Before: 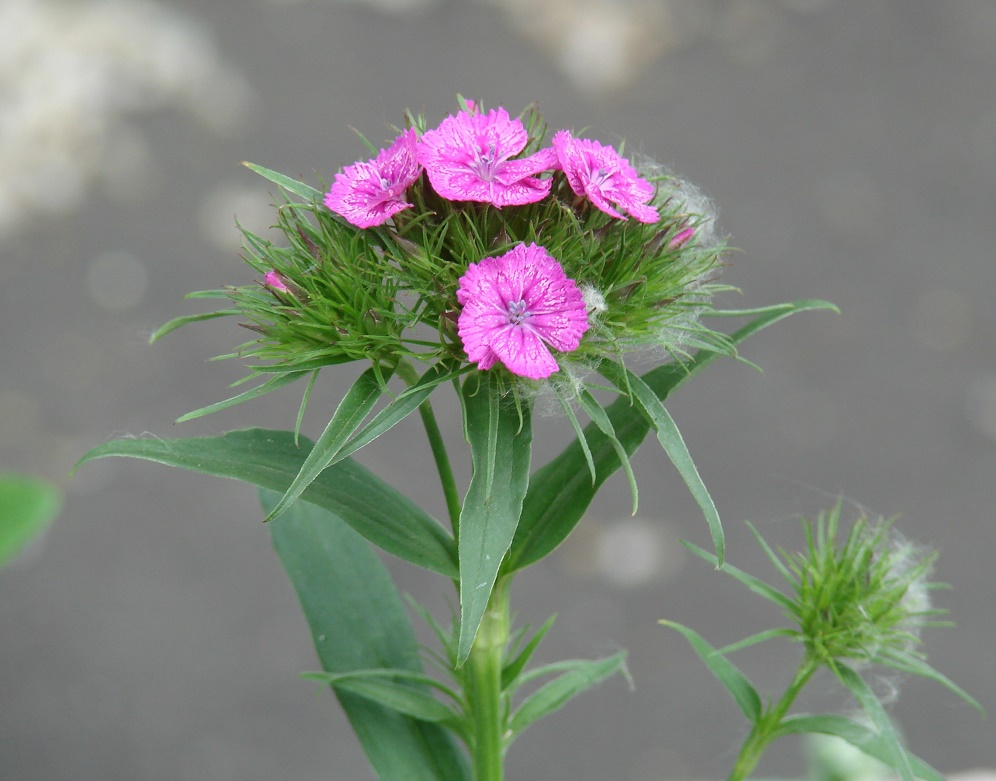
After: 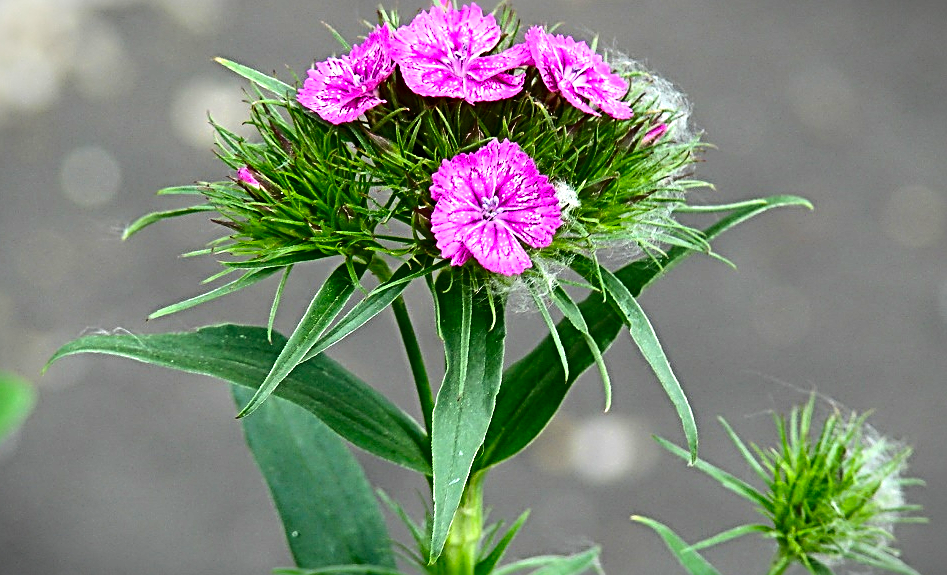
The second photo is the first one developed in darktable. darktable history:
color balance rgb: perceptual saturation grading › global saturation 19.891%, perceptual brilliance grading › global brilliance -4.538%, perceptual brilliance grading › highlights 24.674%, perceptual brilliance grading › mid-tones 7.266%, perceptual brilliance grading › shadows -4.605%, global vibrance 20%
crop and rotate: left 2.815%, top 13.372%, right 2.052%, bottom 12.898%
vignetting: fall-off start 99.71%, width/height ratio 1.326
sharpen: radius 3.665, amount 0.927
contrast brightness saturation: contrast 0.203, brightness -0.102, saturation 0.102
